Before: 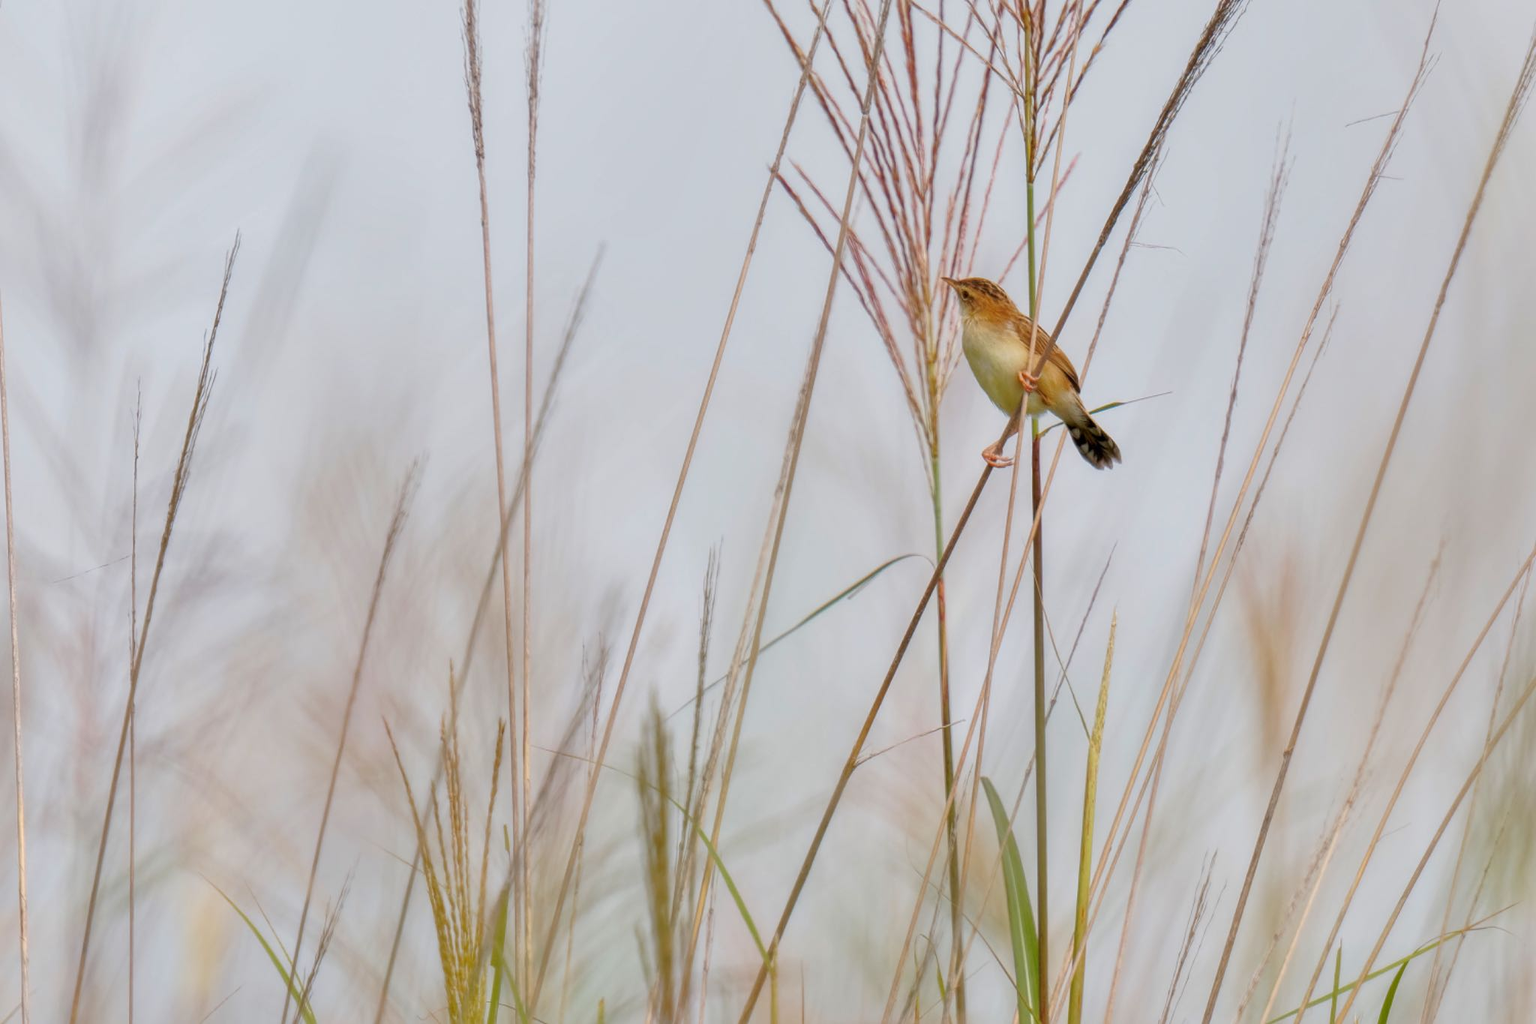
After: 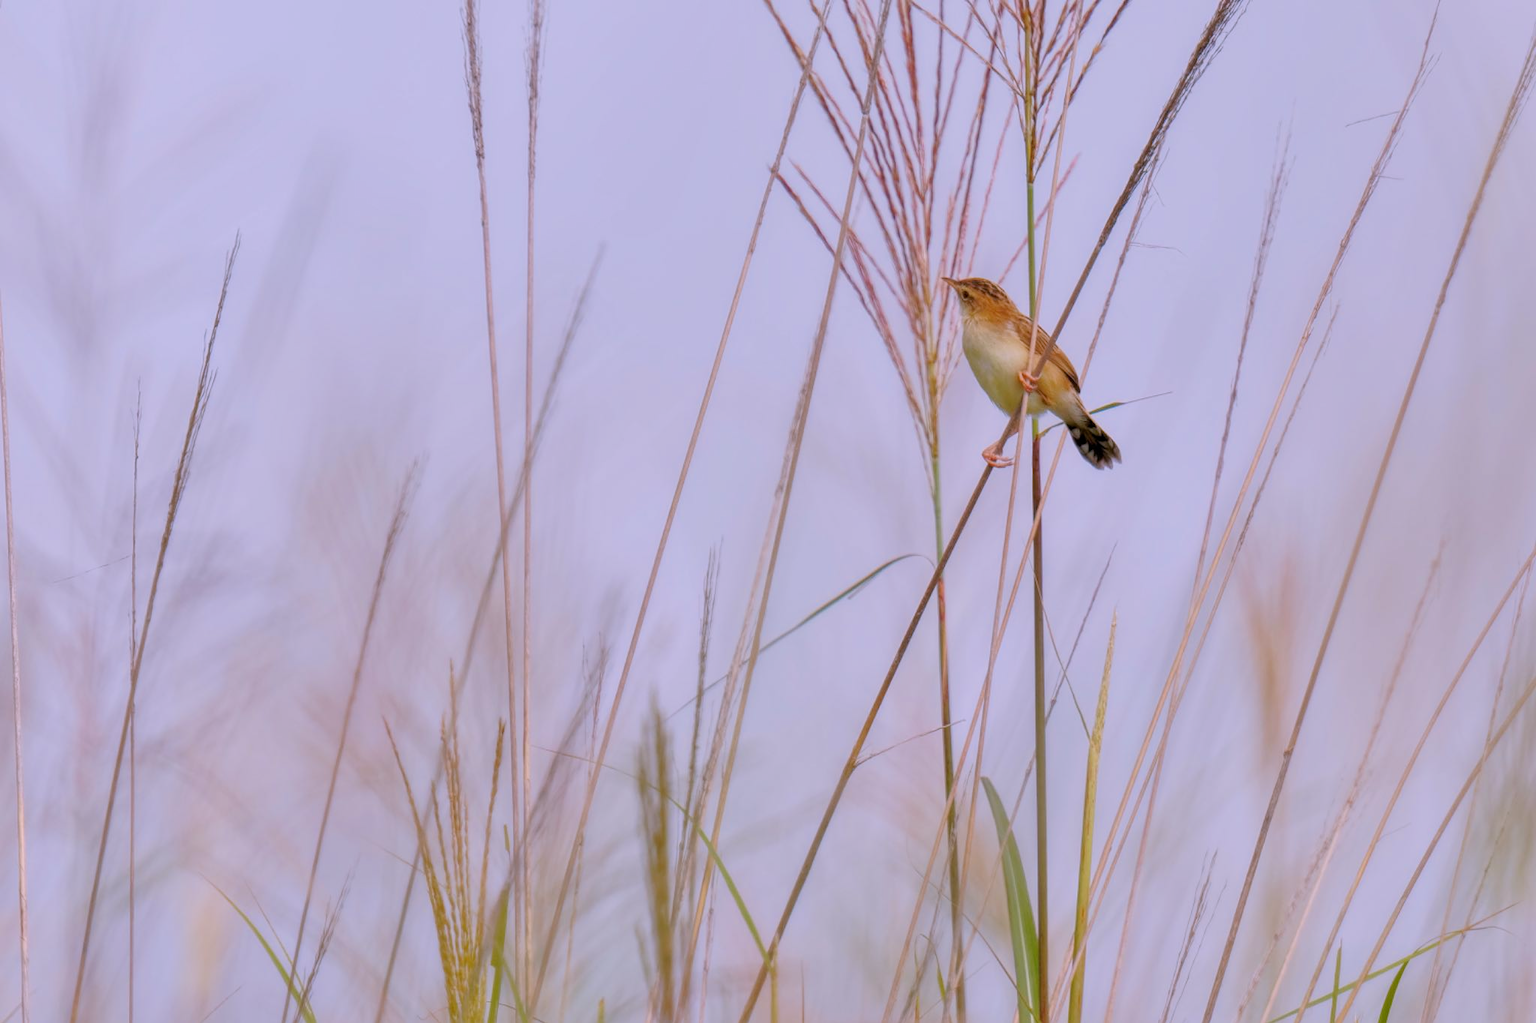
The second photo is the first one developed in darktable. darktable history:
white balance: red 1.042, blue 1.17
filmic rgb: black relative exposure -15 EV, white relative exposure 3 EV, threshold 6 EV, target black luminance 0%, hardness 9.27, latitude 99%, contrast 0.912, shadows ↔ highlights balance 0.505%, add noise in highlights 0, color science v3 (2019), use custom middle-gray values true, iterations of high-quality reconstruction 0, contrast in highlights soft, enable highlight reconstruction true
